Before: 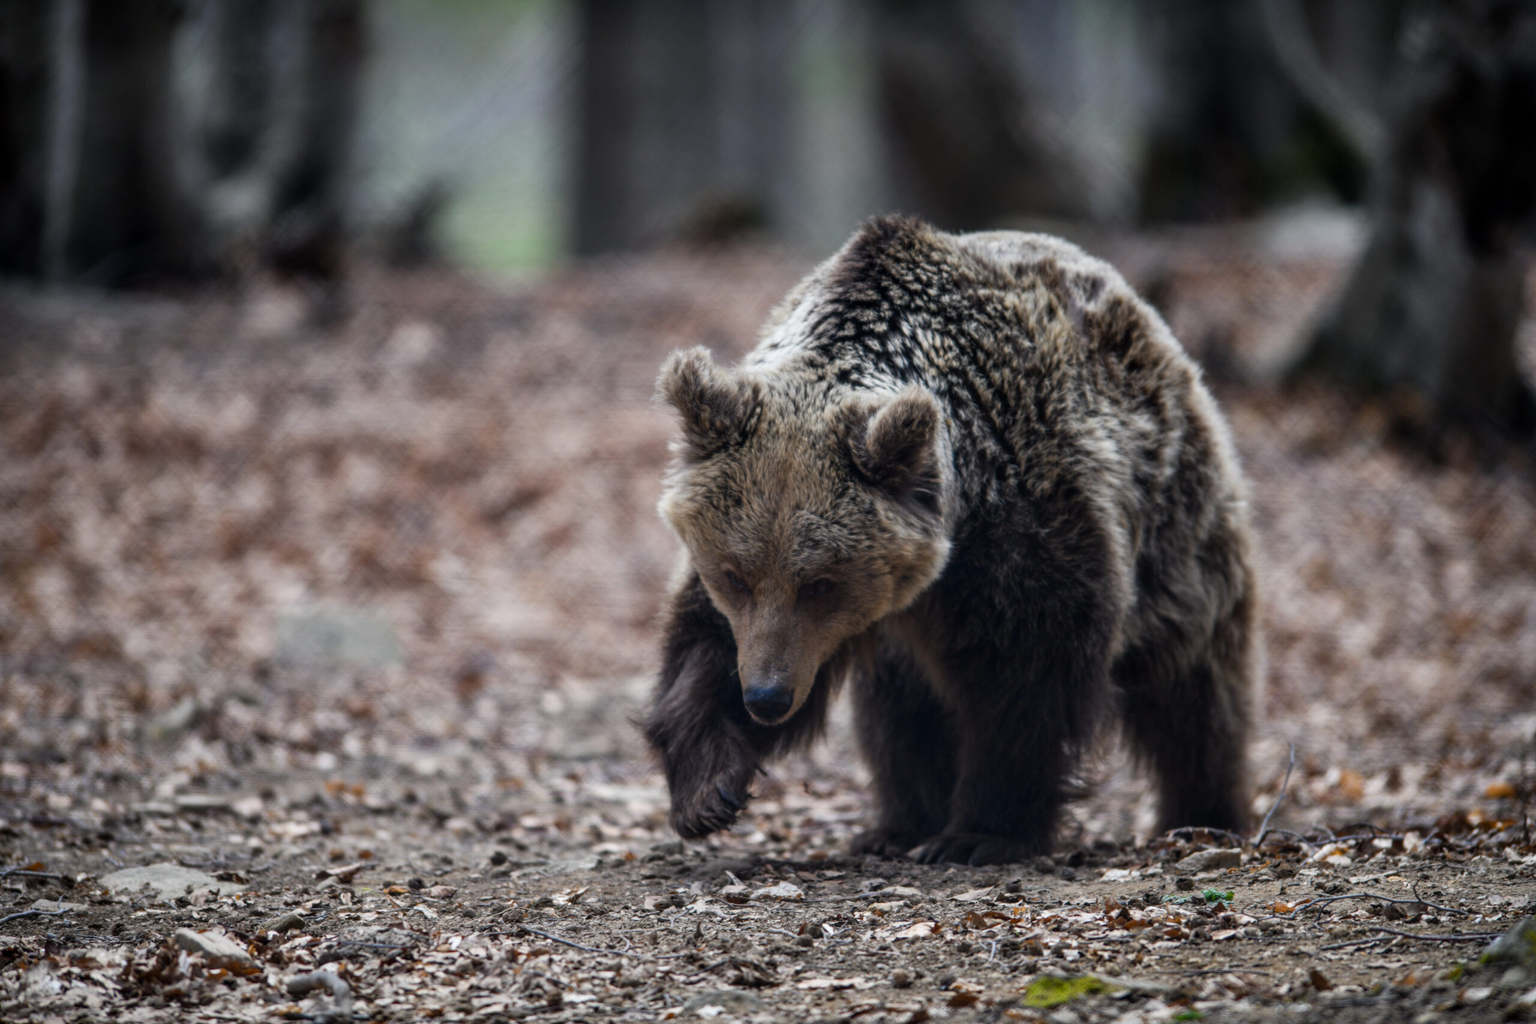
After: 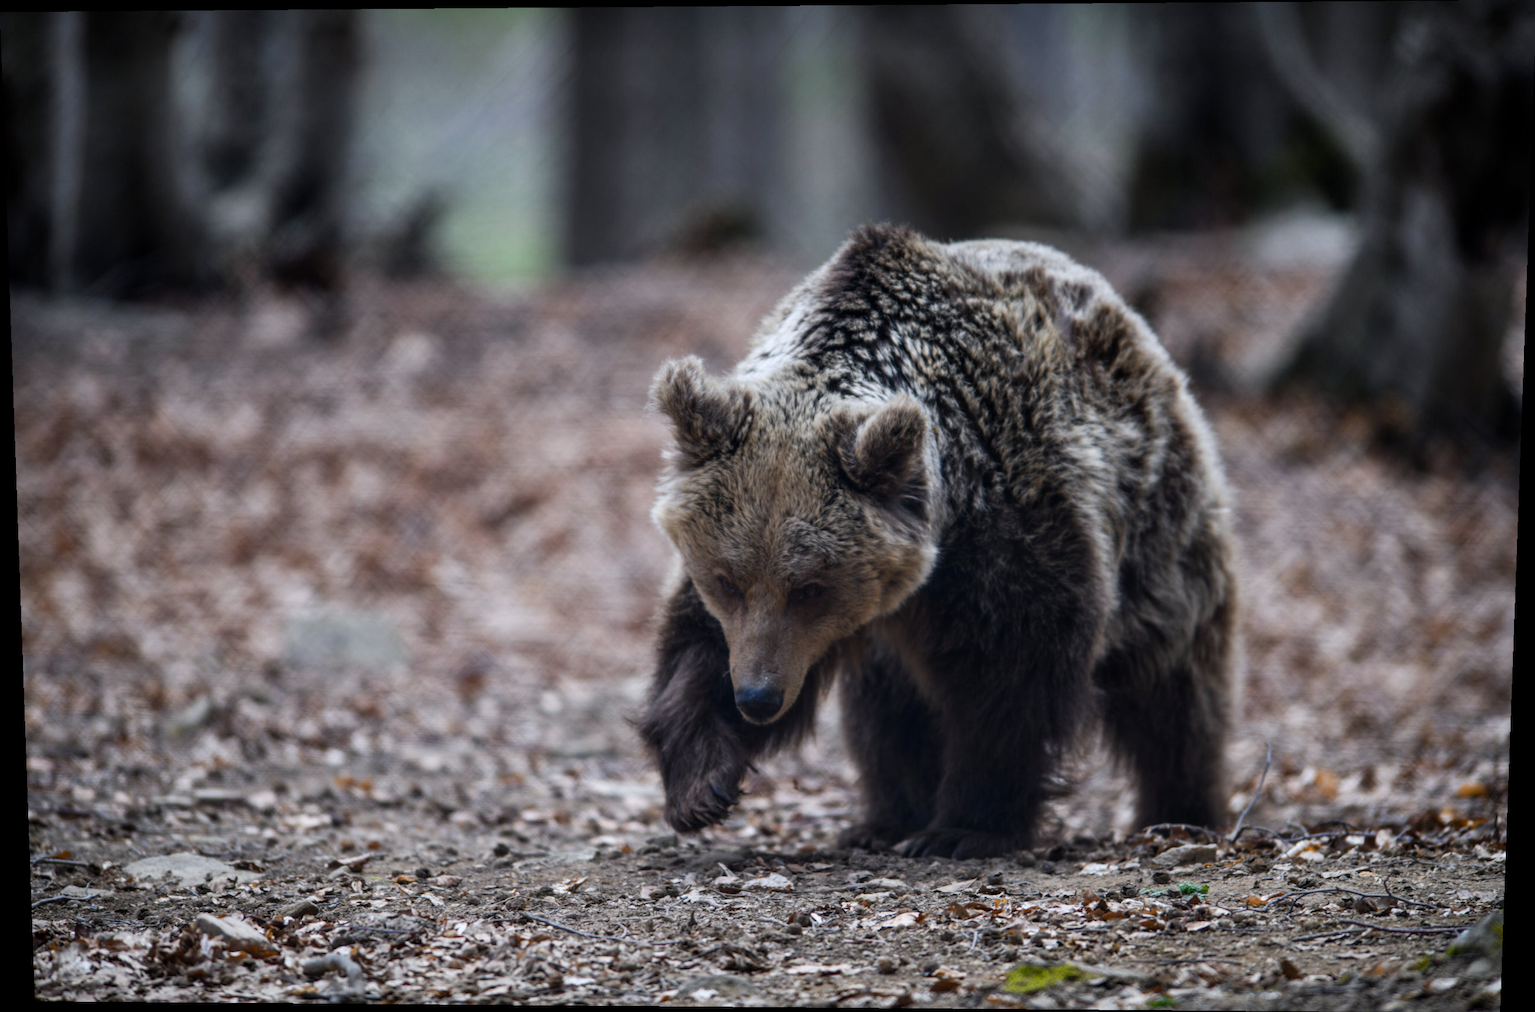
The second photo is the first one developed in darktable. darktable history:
rotate and perspective: lens shift (vertical) 0.048, lens shift (horizontal) -0.024, automatic cropping off
white balance: red 0.983, blue 1.036
